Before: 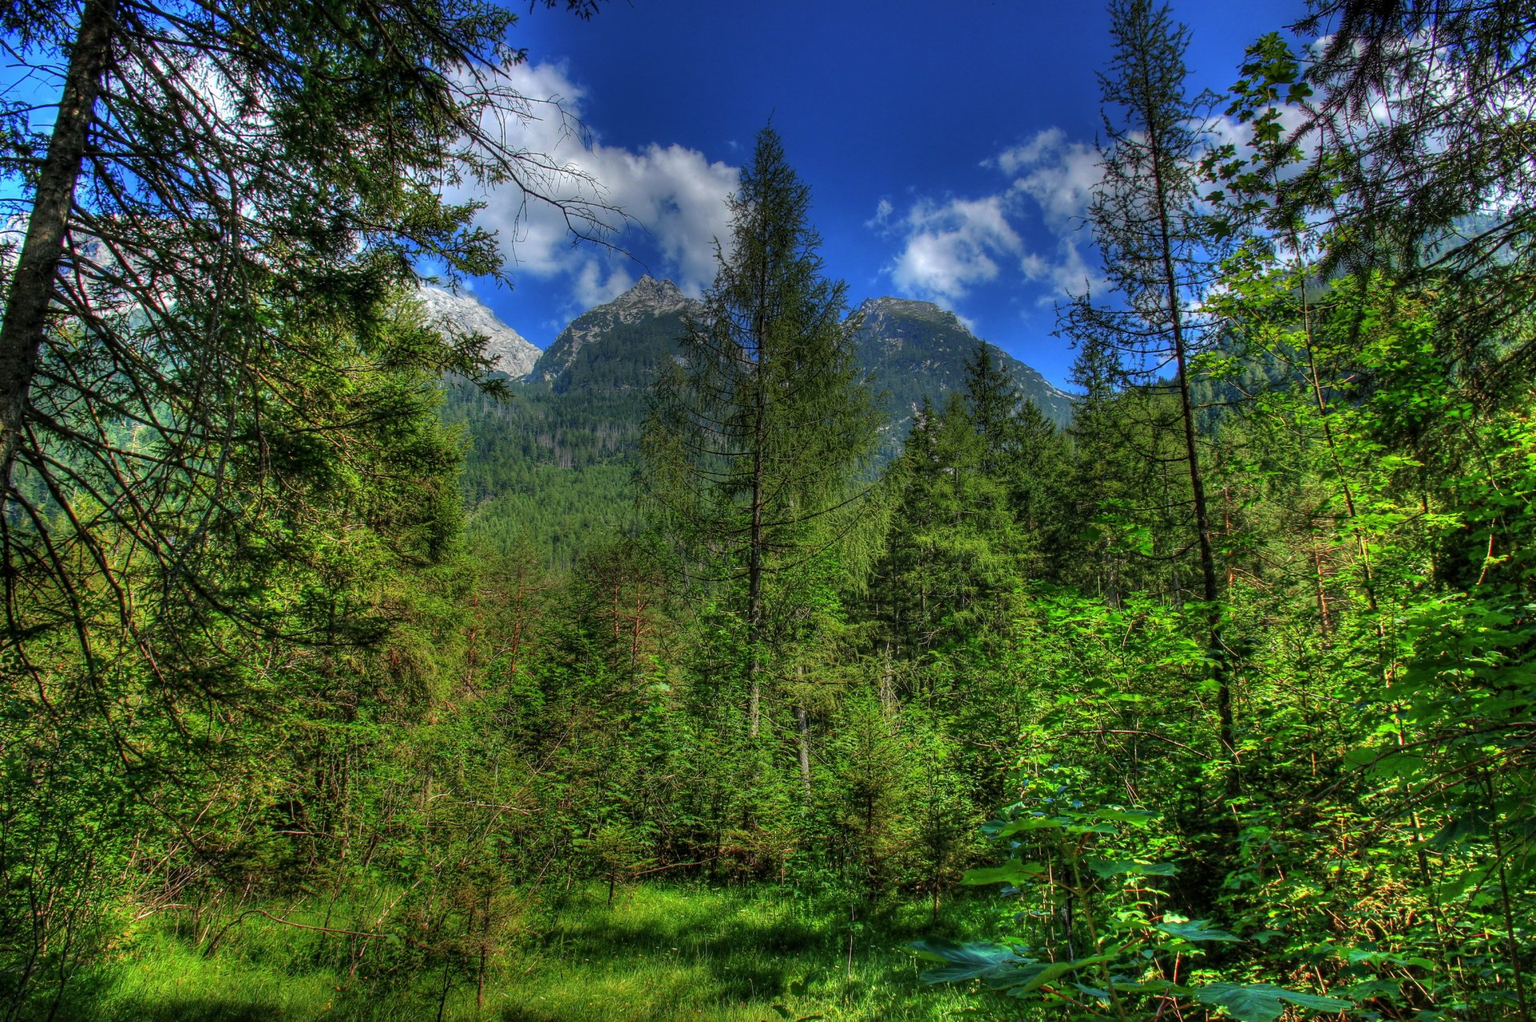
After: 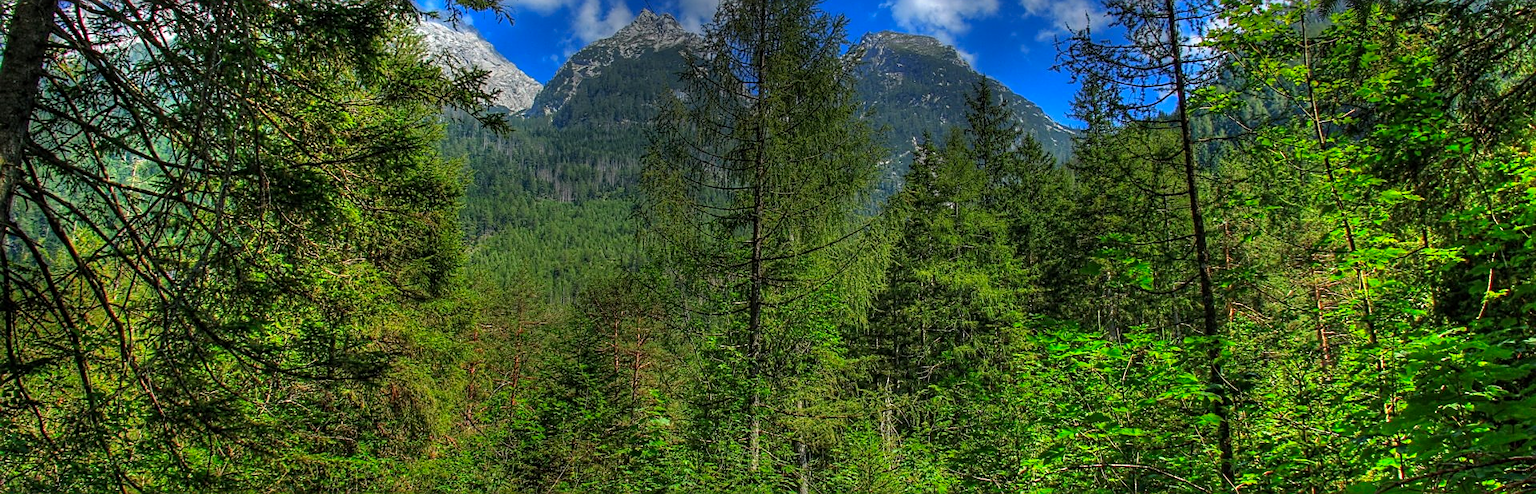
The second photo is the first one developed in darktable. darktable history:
sharpen: on, module defaults
crop and rotate: top 26.056%, bottom 25.543%
vibrance: vibrance 67%
